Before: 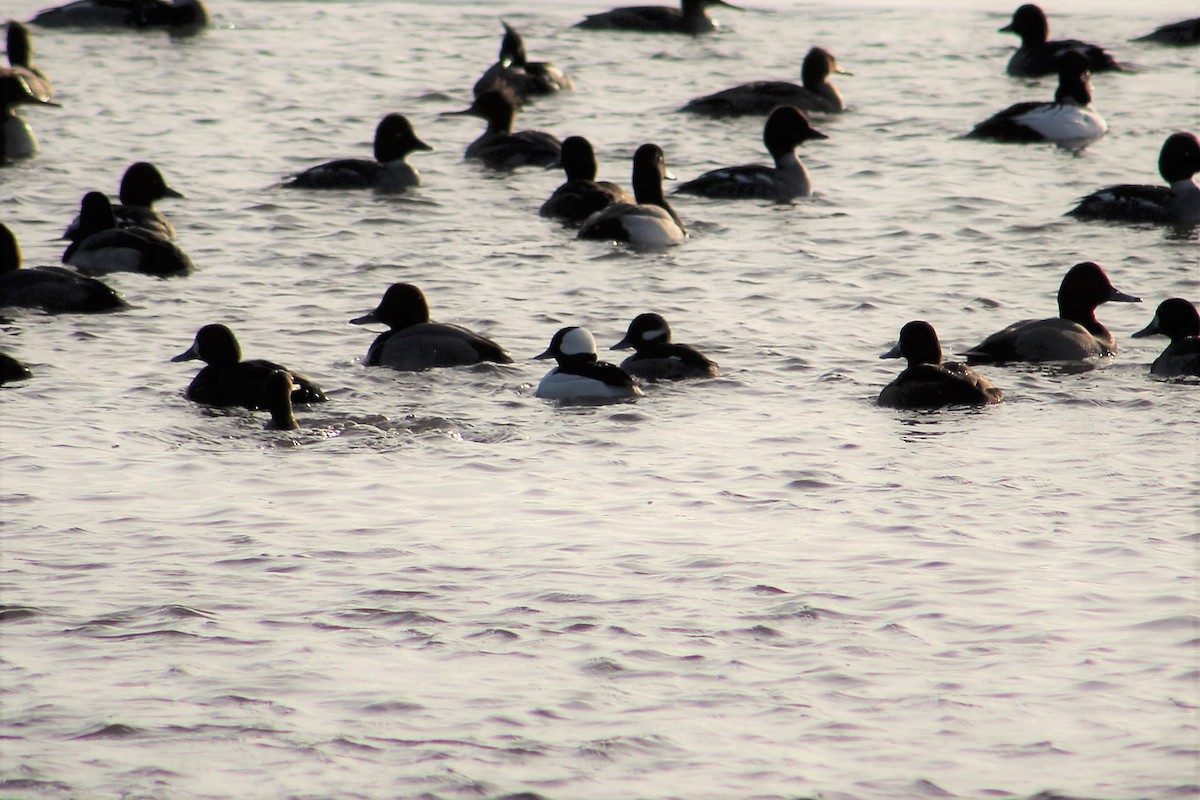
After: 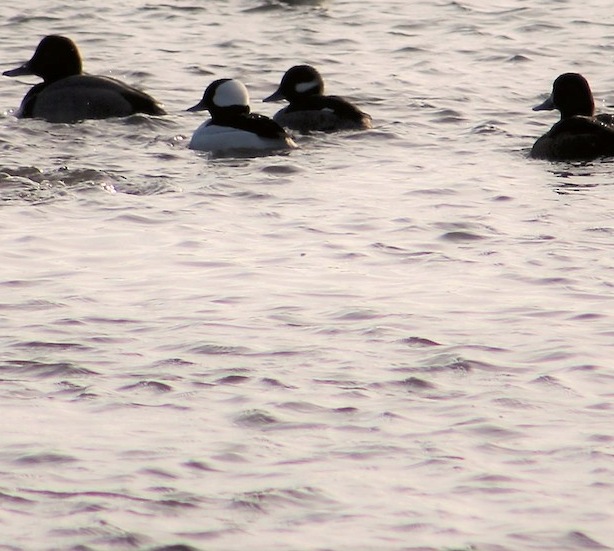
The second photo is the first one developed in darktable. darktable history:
color correction: highlights a* 2.98, highlights b* -1.48, shadows a* -0.101, shadows b* 1.8, saturation 0.984
crop and rotate: left 28.982%, top 31.001%, right 19.844%
